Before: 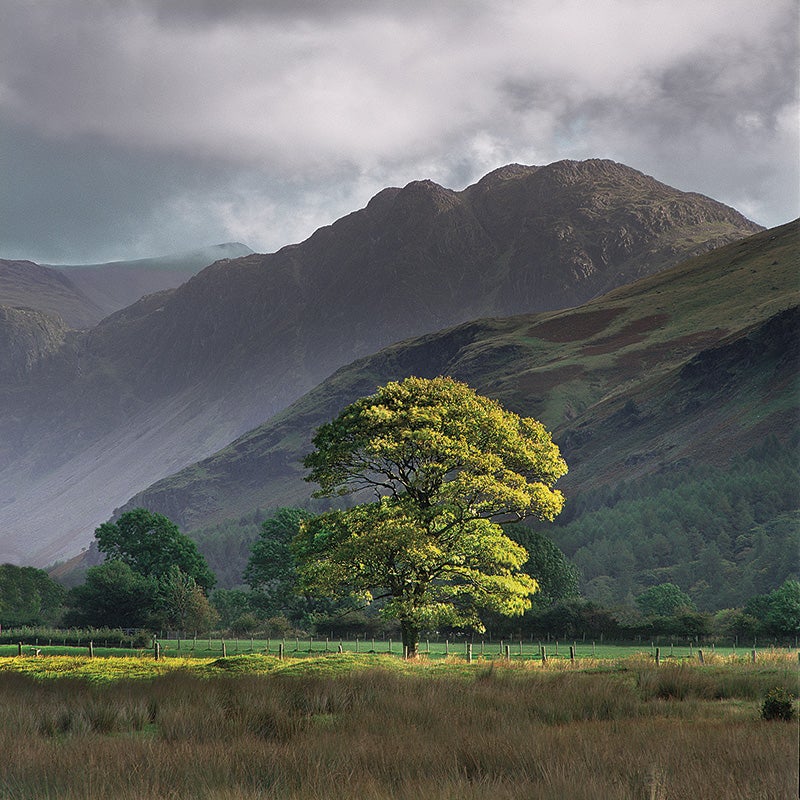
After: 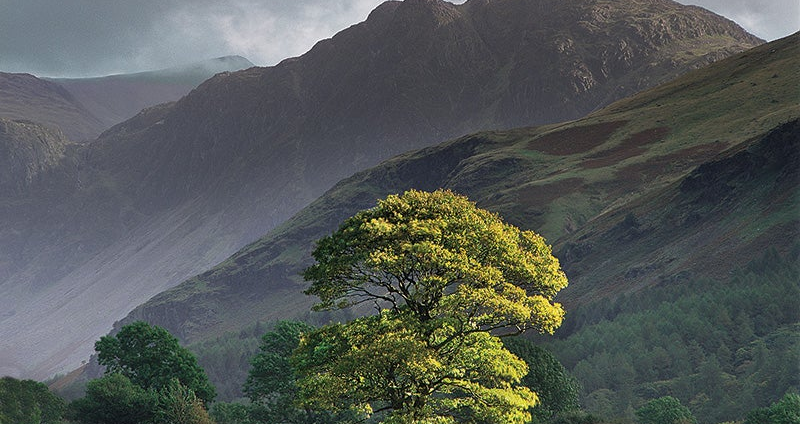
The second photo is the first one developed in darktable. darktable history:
crop and rotate: top 23.393%, bottom 23.489%
